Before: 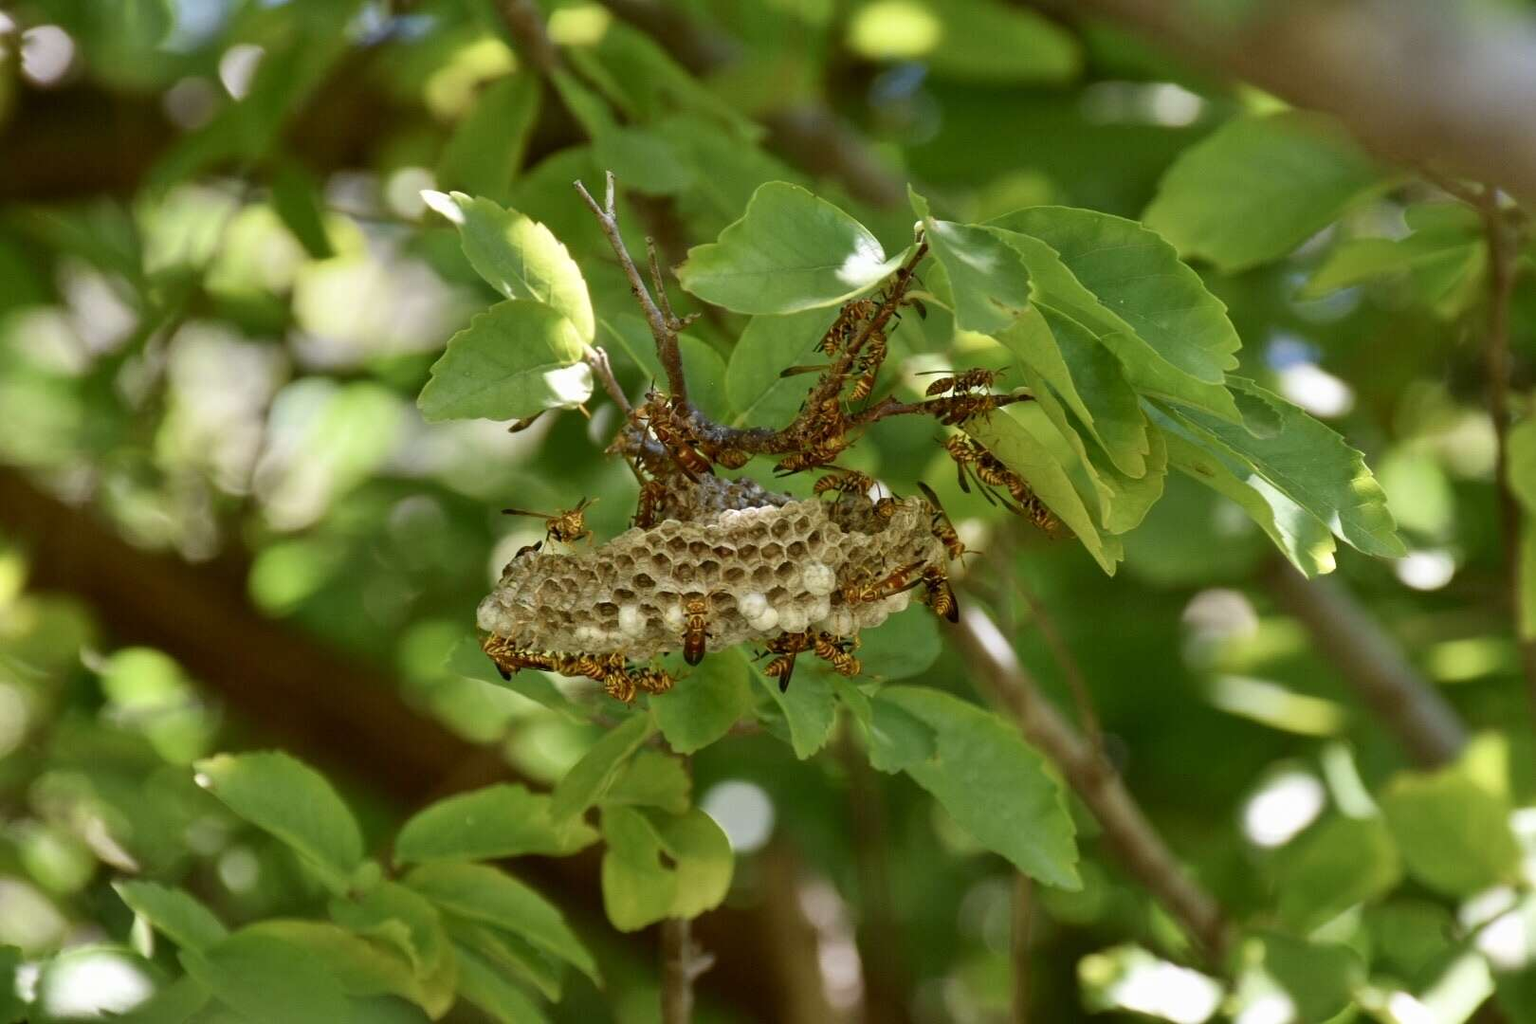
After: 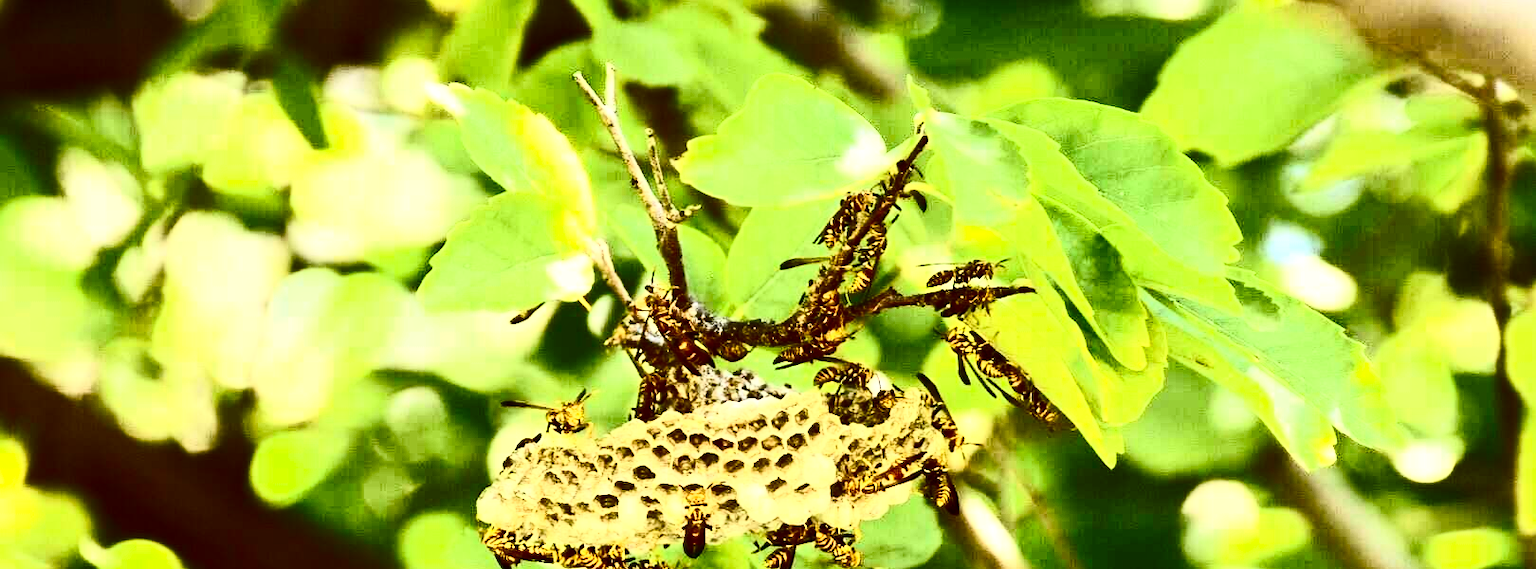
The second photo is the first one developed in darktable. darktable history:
exposure: exposure 0.741 EV, compensate exposure bias true, compensate highlight preservation false
local contrast: mode bilateral grid, contrast 21, coarseness 49, detail 119%, midtone range 0.2
crop and rotate: top 10.628%, bottom 33.722%
color correction: highlights a* -1.7, highlights b* 10.45, shadows a* 0.825, shadows b* 19.3
tone equalizer: -8 EV -0.437 EV, -7 EV -0.367 EV, -6 EV -0.313 EV, -5 EV -0.184 EV, -3 EV 0.209 EV, -2 EV 0.315 EV, -1 EV 0.386 EV, +0 EV 0.439 EV
contrast brightness saturation: contrast 0.941, brightness 0.196
